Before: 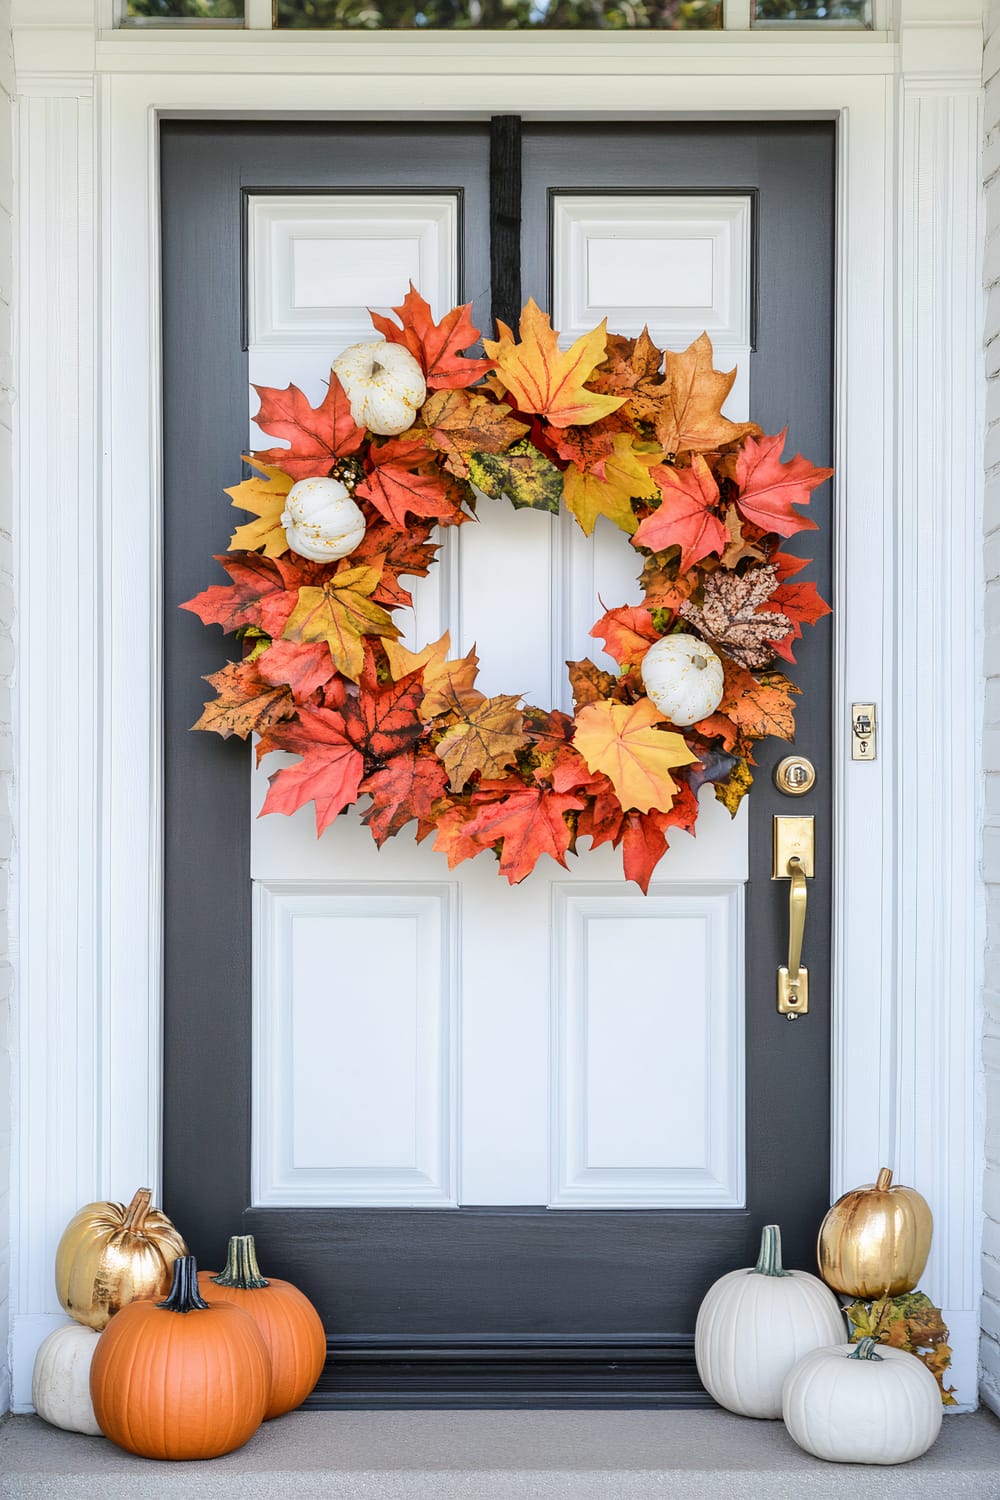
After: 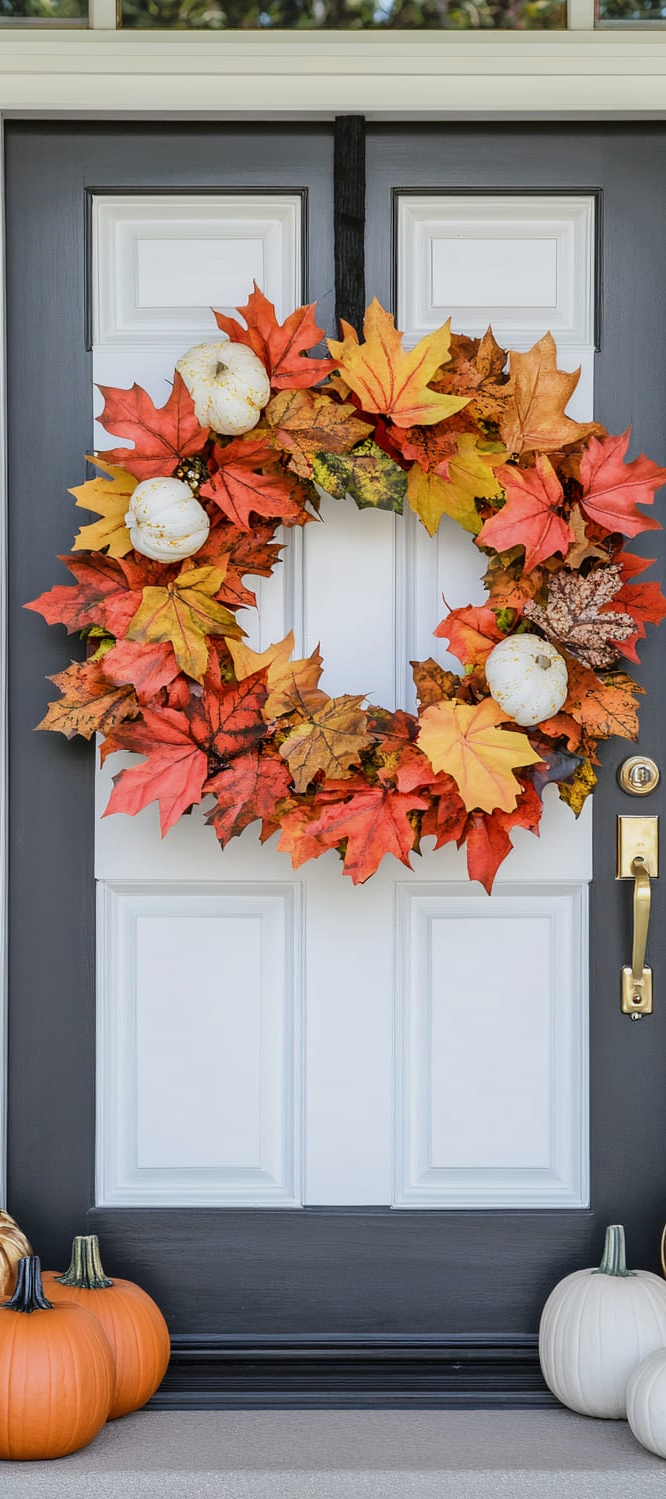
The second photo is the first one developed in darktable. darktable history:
exposure: black level correction 0, exposure 1.757 EV, compensate highlight preservation false
crop and rotate: left 15.635%, right 17.734%
tone equalizer: -8 EV -1.98 EV, -7 EV -1.99 EV, -6 EV -1.97 EV, -5 EV -1.97 EV, -4 EV -1.99 EV, -3 EV -1.97 EV, -2 EV -2 EV, -1 EV -1.61 EV, +0 EV -1.99 EV
